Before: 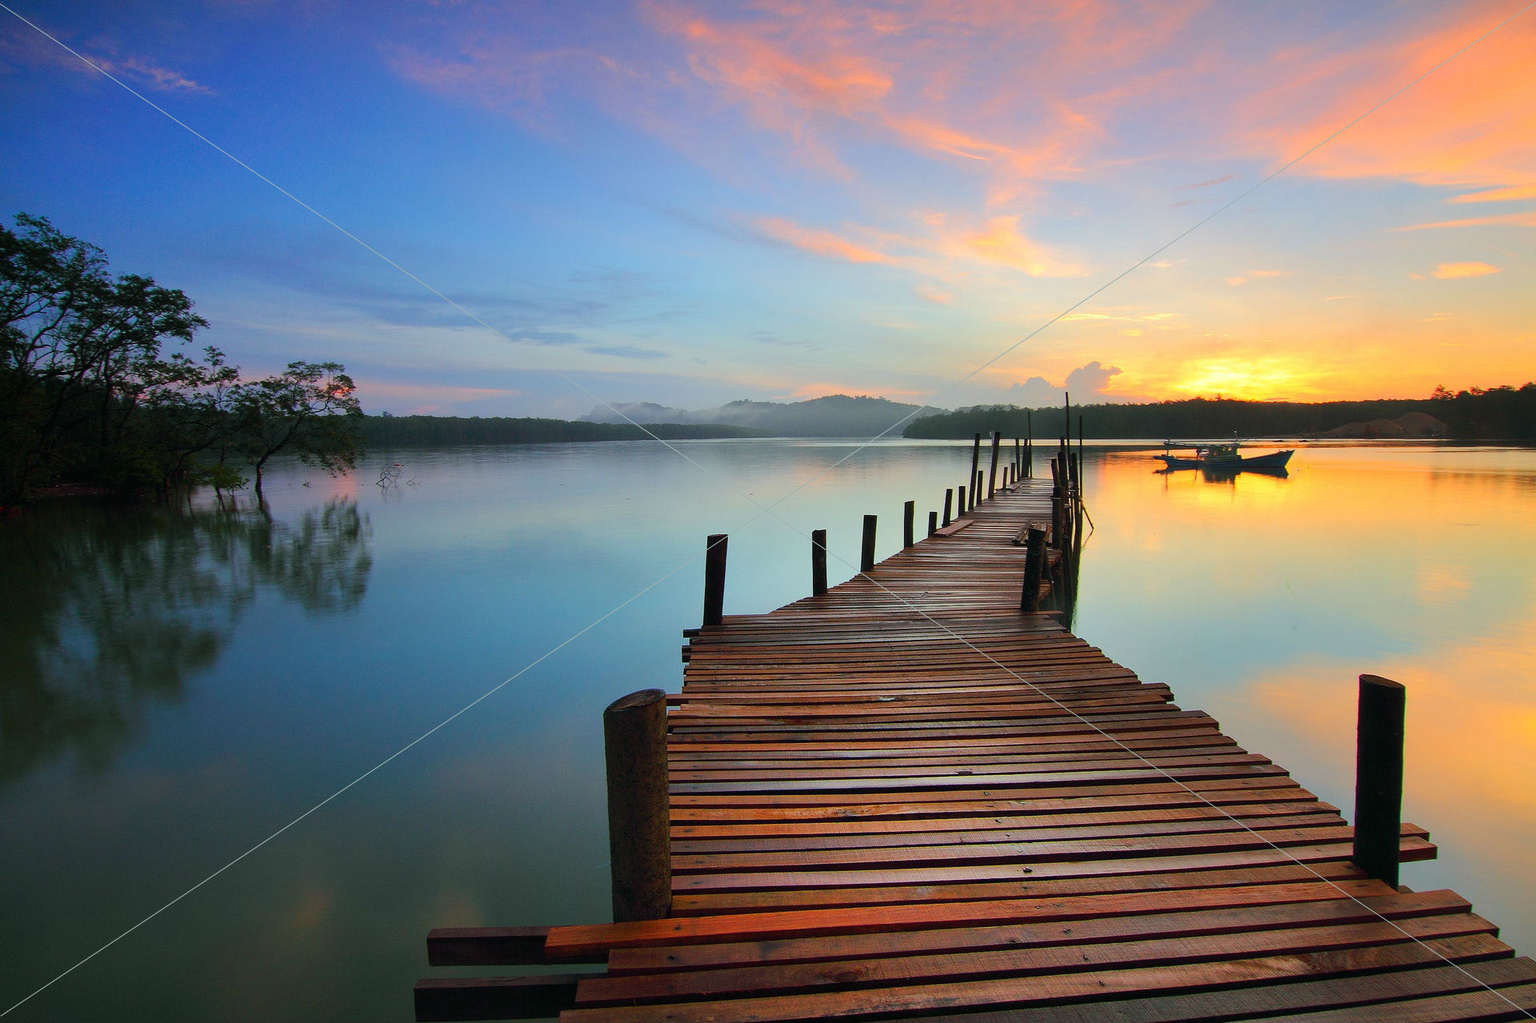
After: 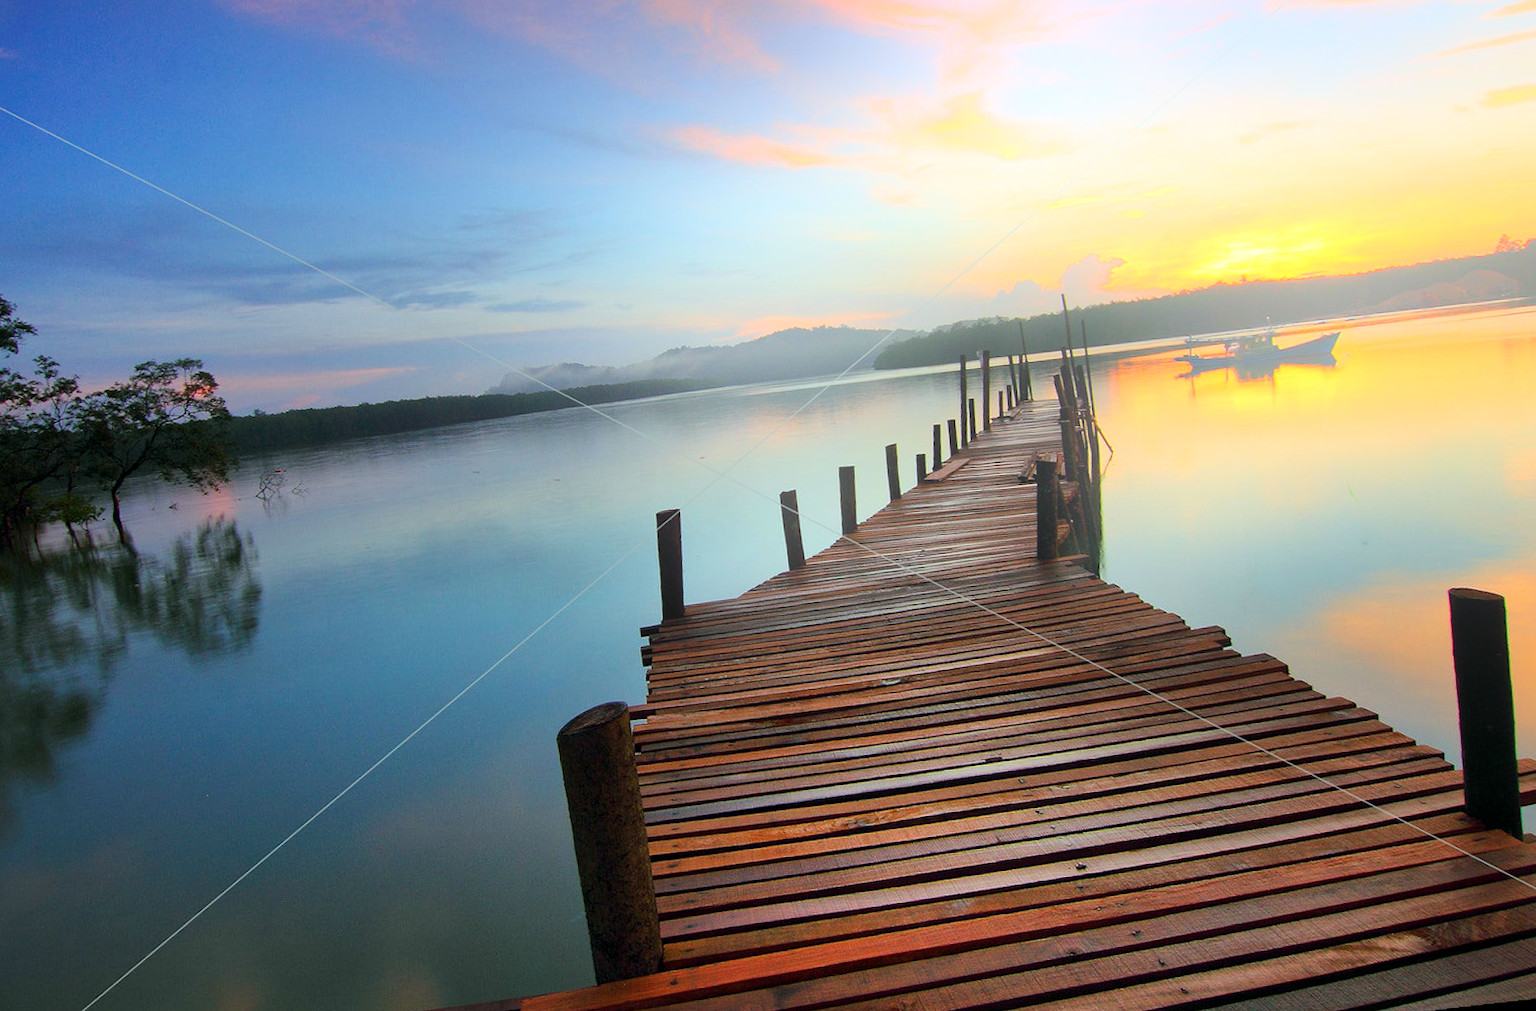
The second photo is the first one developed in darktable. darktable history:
crop and rotate: angle 1.96°, left 5.673%, top 5.673%
local contrast: mode bilateral grid, contrast 20, coarseness 50, detail 132%, midtone range 0.2
bloom: on, module defaults
rotate and perspective: rotation -4.57°, crop left 0.054, crop right 0.944, crop top 0.087, crop bottom 0.914
